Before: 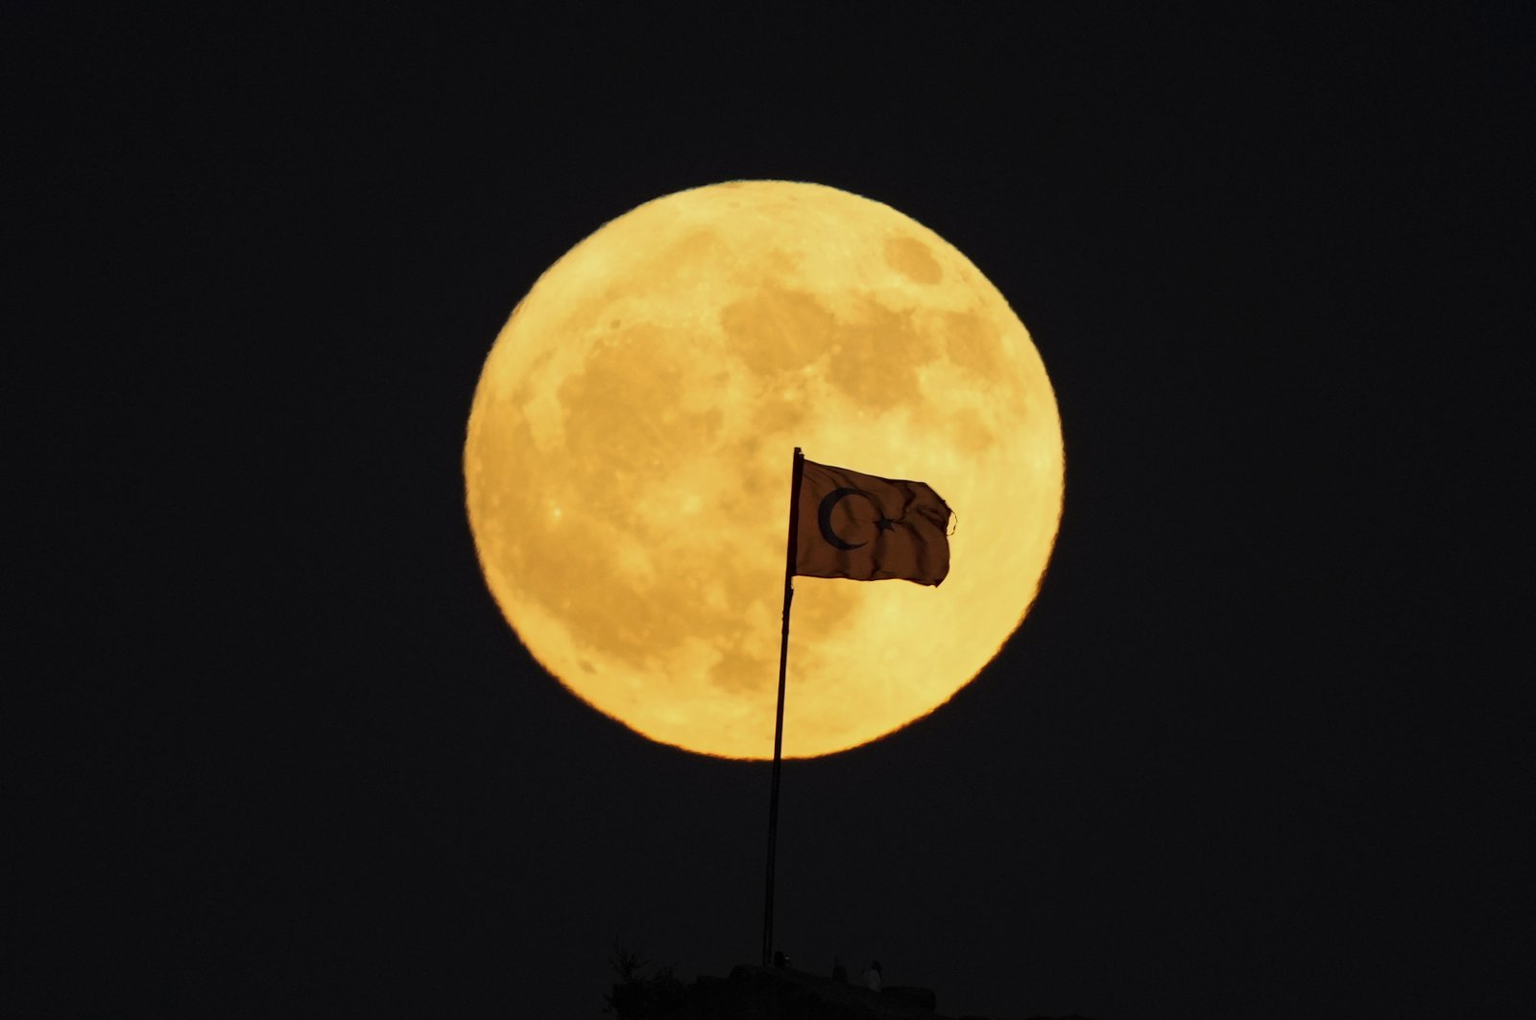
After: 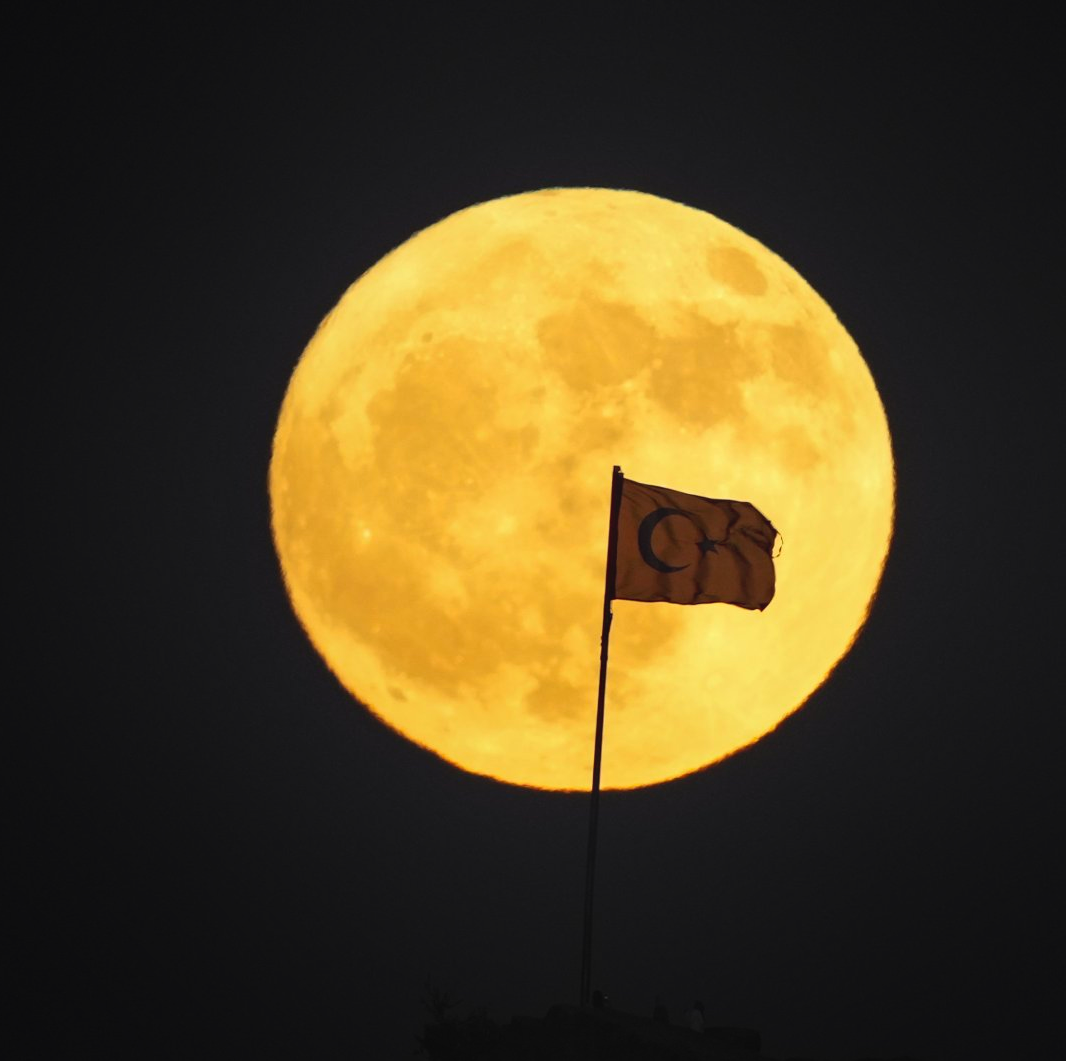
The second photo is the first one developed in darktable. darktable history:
local contrast: highlights 67%, shadows 65%, detail 80%, midtone range 0.332
tone equalizer: -8 EV -0.779 EV, -7 EV -0.676 EV, -6 EV -0.594 EV, -5 EV -0.424 EV, -3 EV 0.403 EV, -2 EV 0.6 EV, -1 EV 0.678 EV, +0 EV 0.751 EV, smoothing diameter 24.78%, edges refinement/feathering 8.85, preserve details guided filter
crop and rotate: left 13.458%, right 19.903%
